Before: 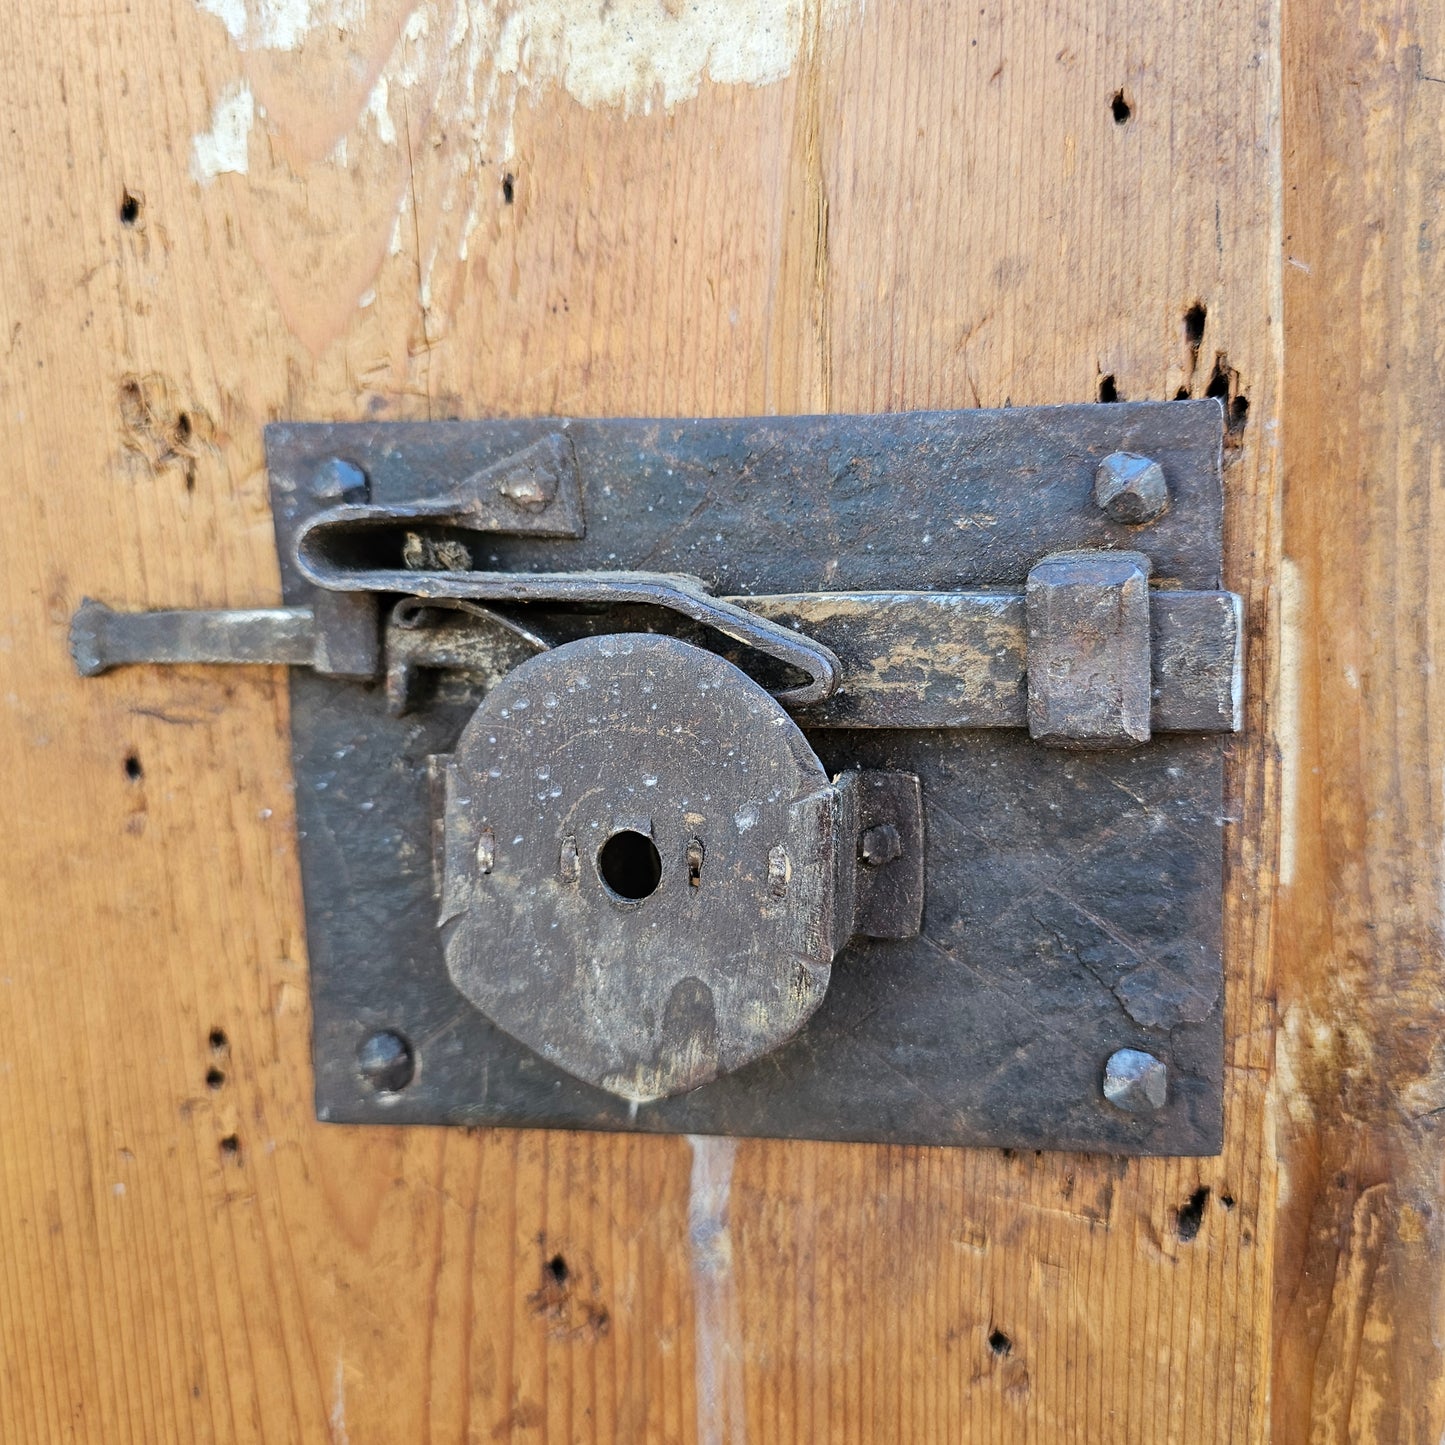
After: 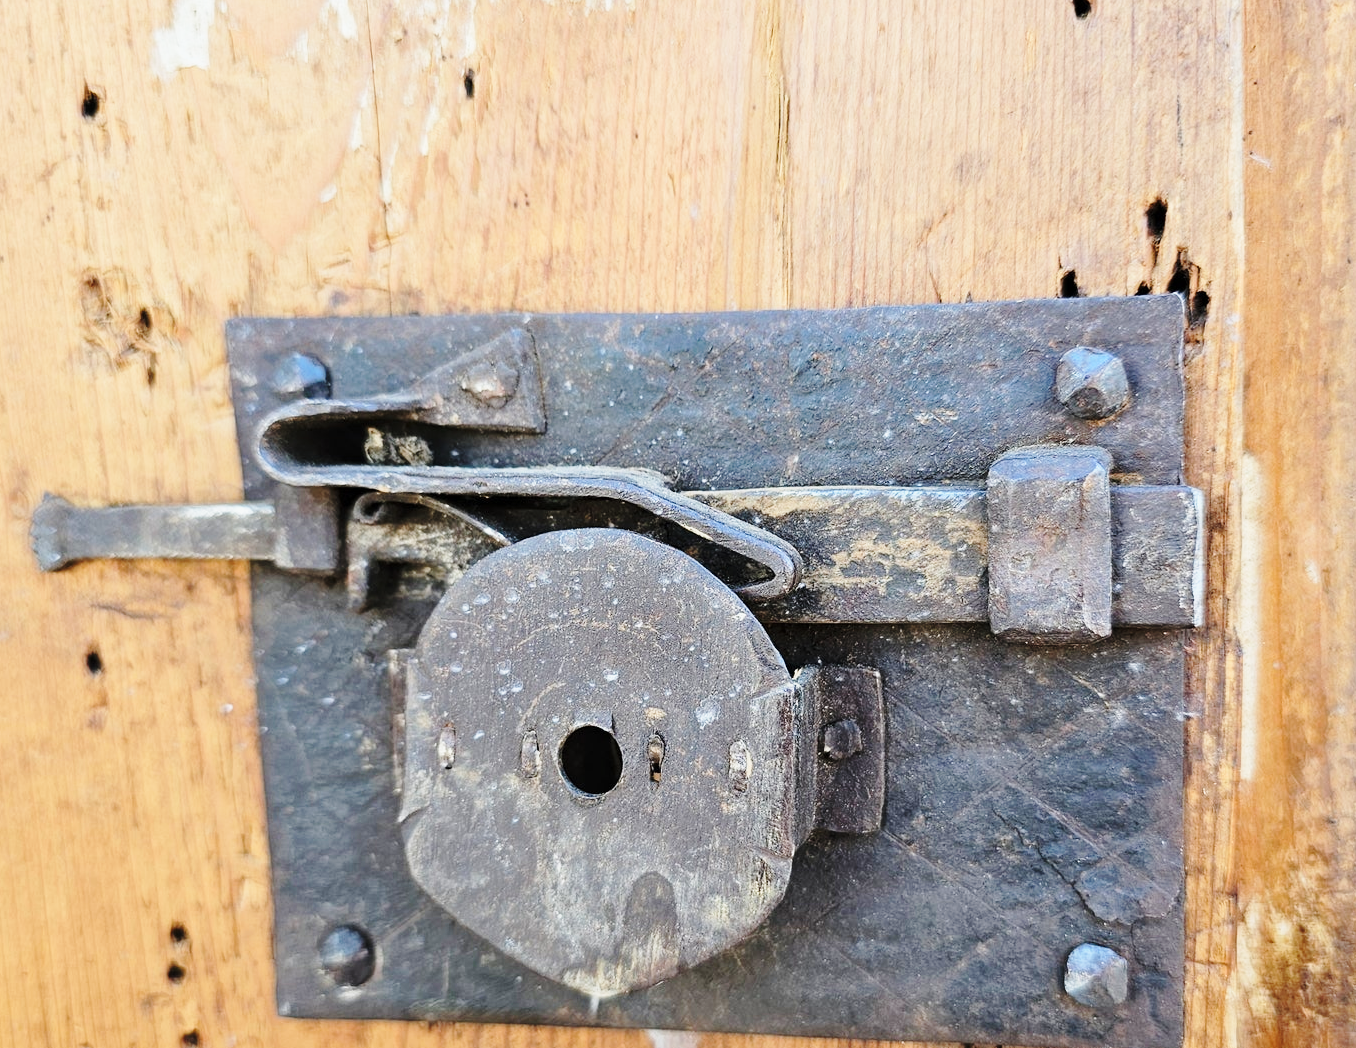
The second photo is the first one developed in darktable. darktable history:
crop: left 2.737%, top 7.287%, right 3.421%, bottom 20.179%
contrast brightness saturation: contrast 0.05, brightness 0.06, saturation 0.01
base curve: curves: ch0 [(0, 0) (0.028, 0.03) (0.121, 0.232) (0.46, 0.748) (0.859, 0.968) (1, 1)], preserve colors none
exposure: exposure -0.36 EV, compensate highlight preservation false
